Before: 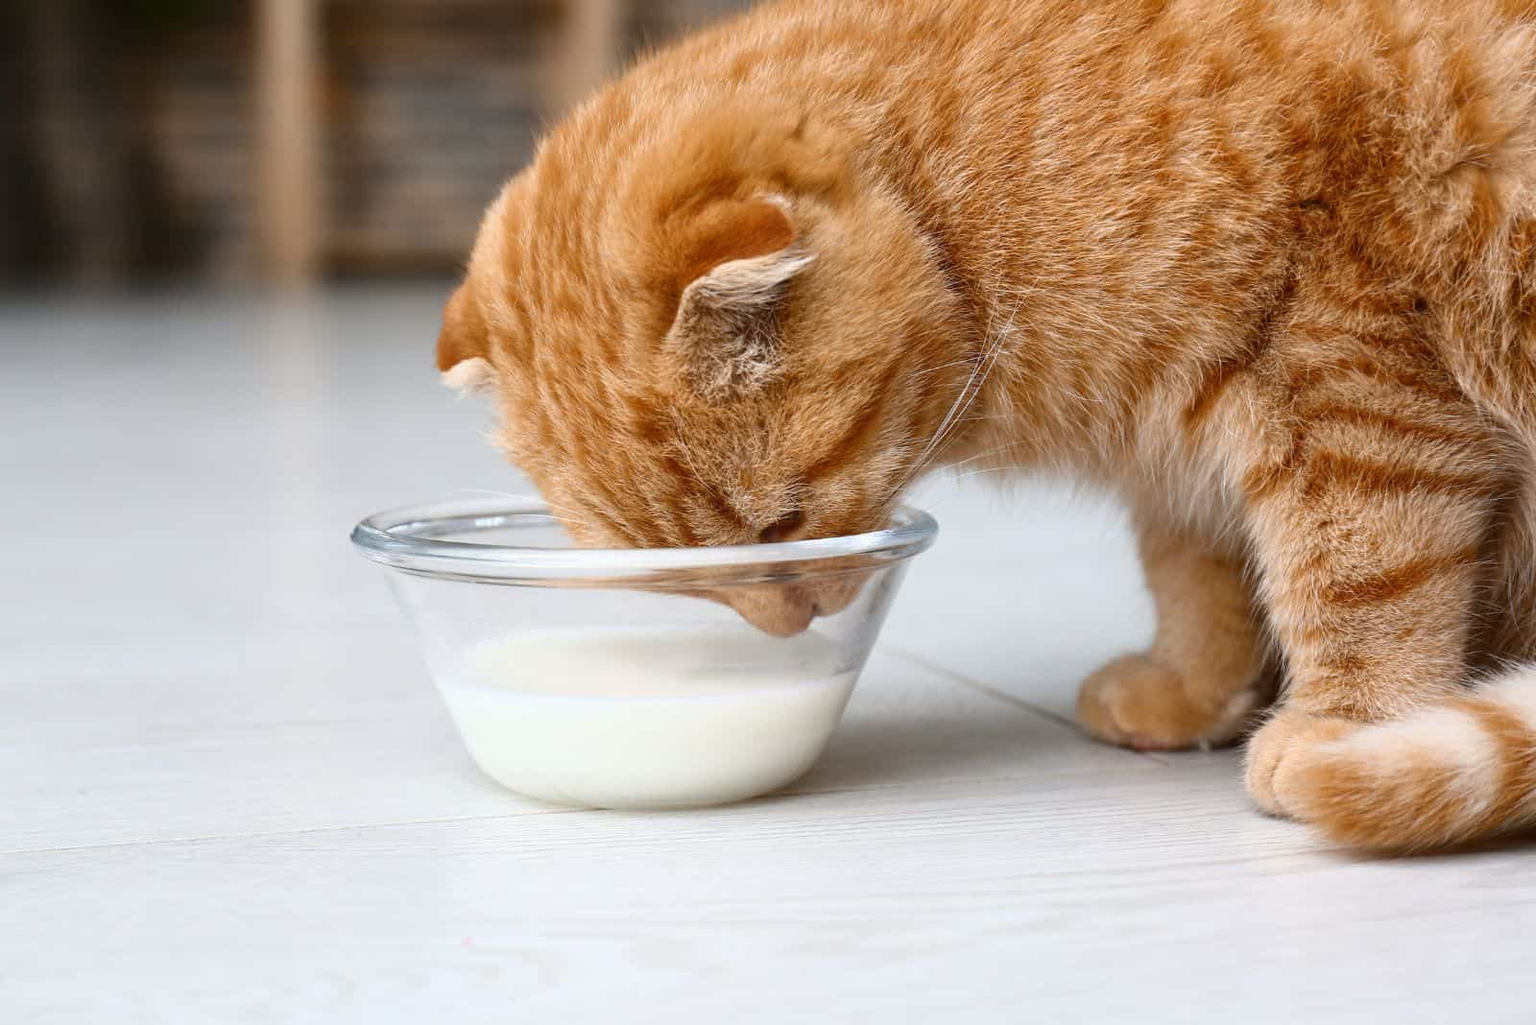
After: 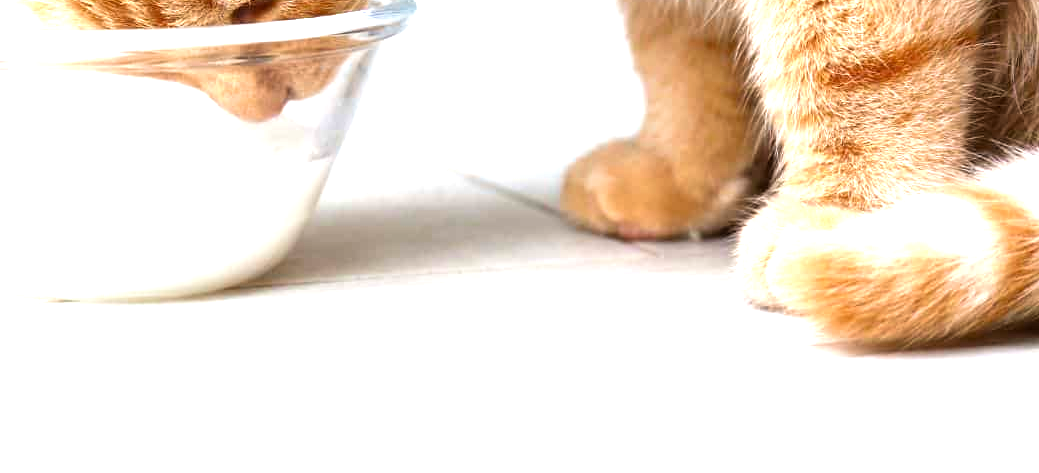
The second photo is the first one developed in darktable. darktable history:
exposure: black level correction 0.001, exposure 0.499 EV, compensate exposure bias true, compensate highlight preservation false
tone equalizer: -8 EV -0.748 EV, -7 EV -0.697 EV, -6 EV -0.624 EV, -5 EV -0.388 EV, -3 EV 0.366 EV, -2 EV 0.6 EV, -1 EV 0.687 EV, +0 EV 0.741 EV
crop and rotate: left 35.011%, top 50.751%, bottom 4.933%
velvia: on, module defaults
